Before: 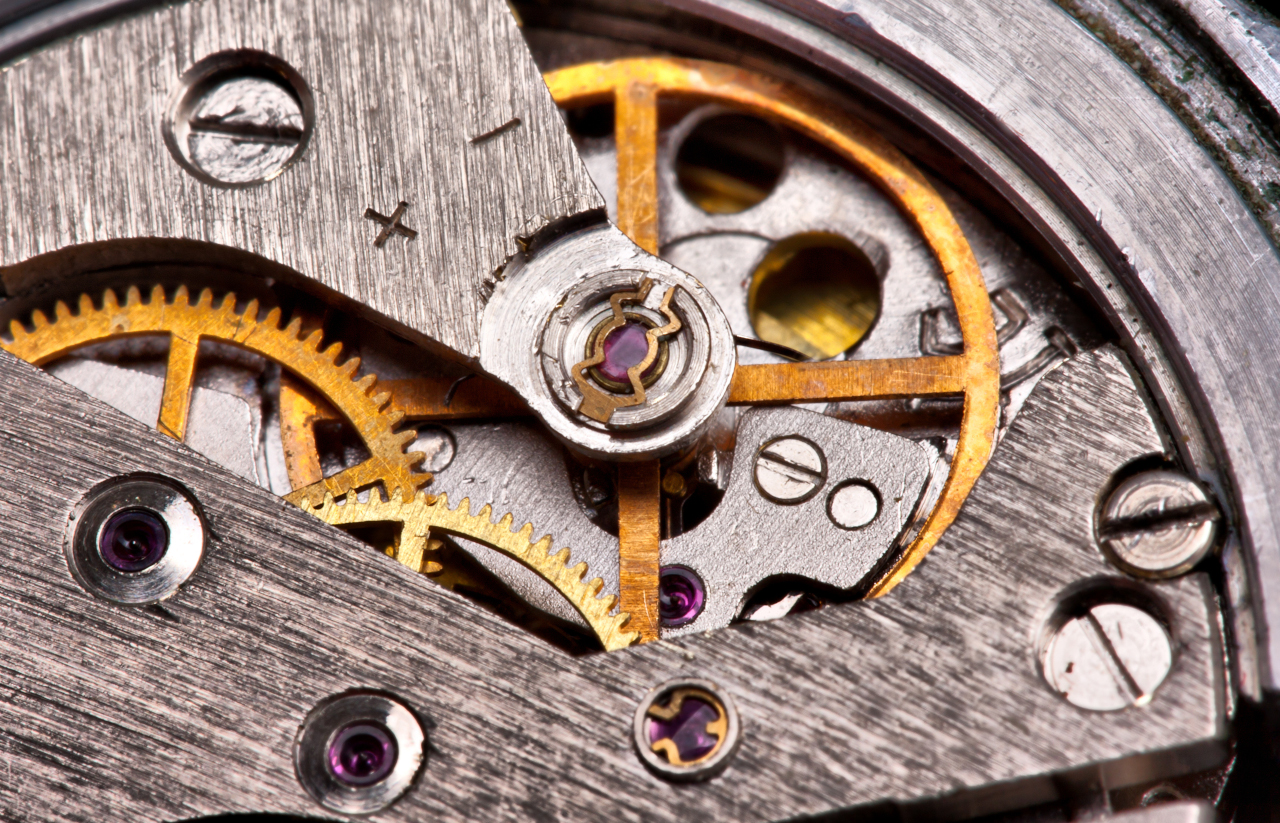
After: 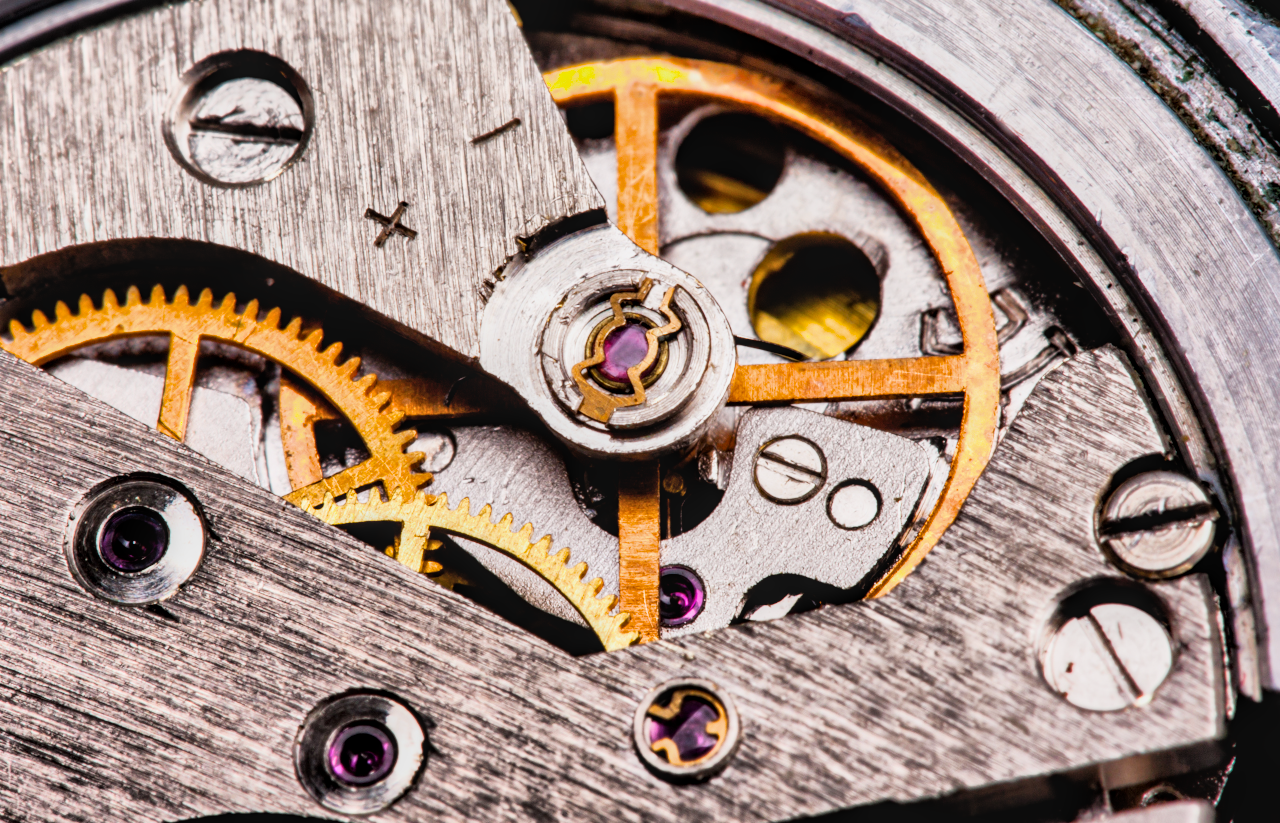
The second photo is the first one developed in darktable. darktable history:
local contrast: on, module defaults
color balance rgb: perceptual saturation grading › global saturation 25%, global vibrance 10%
exposure: black level correction 0, exposure 0.6 EV, compensate highlight preservation false
filmic rgb: black relative exposure -5 EV, hardness 2.88, contrast 1.3, highlights saturation mix -30%
